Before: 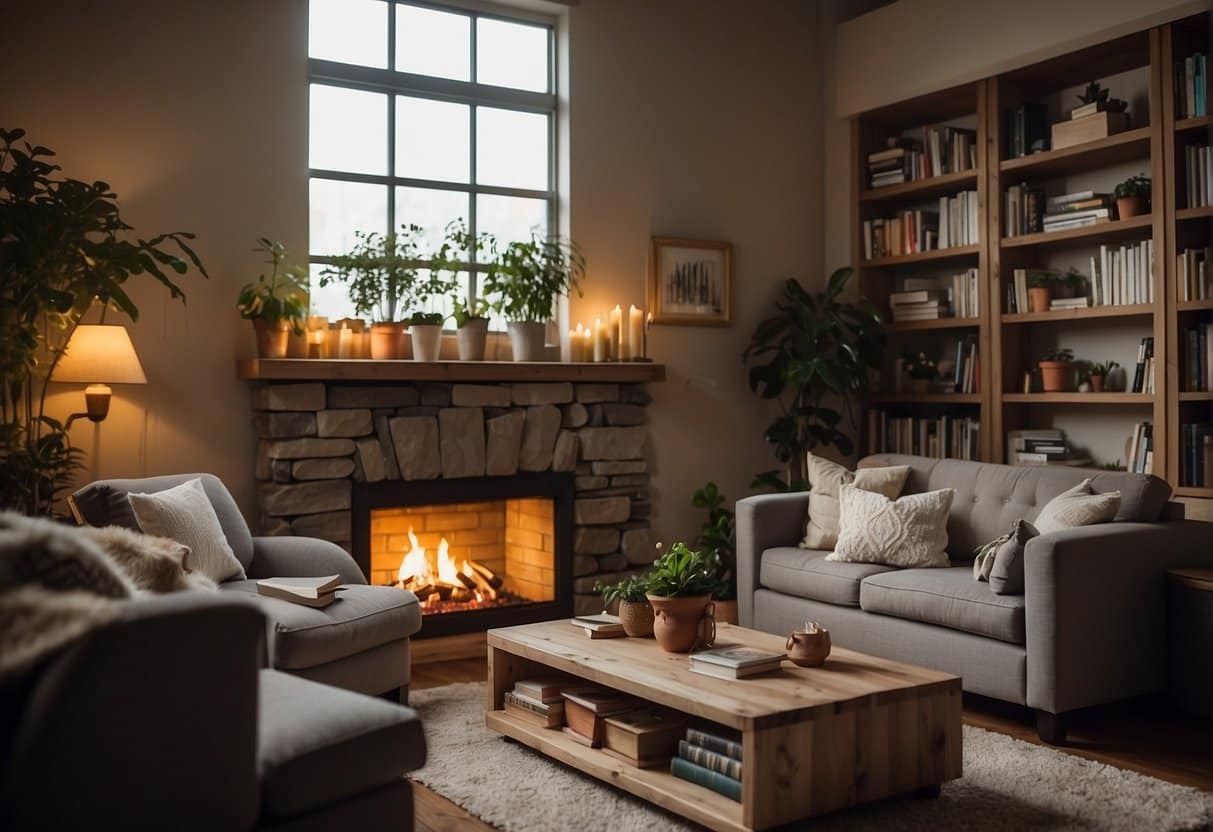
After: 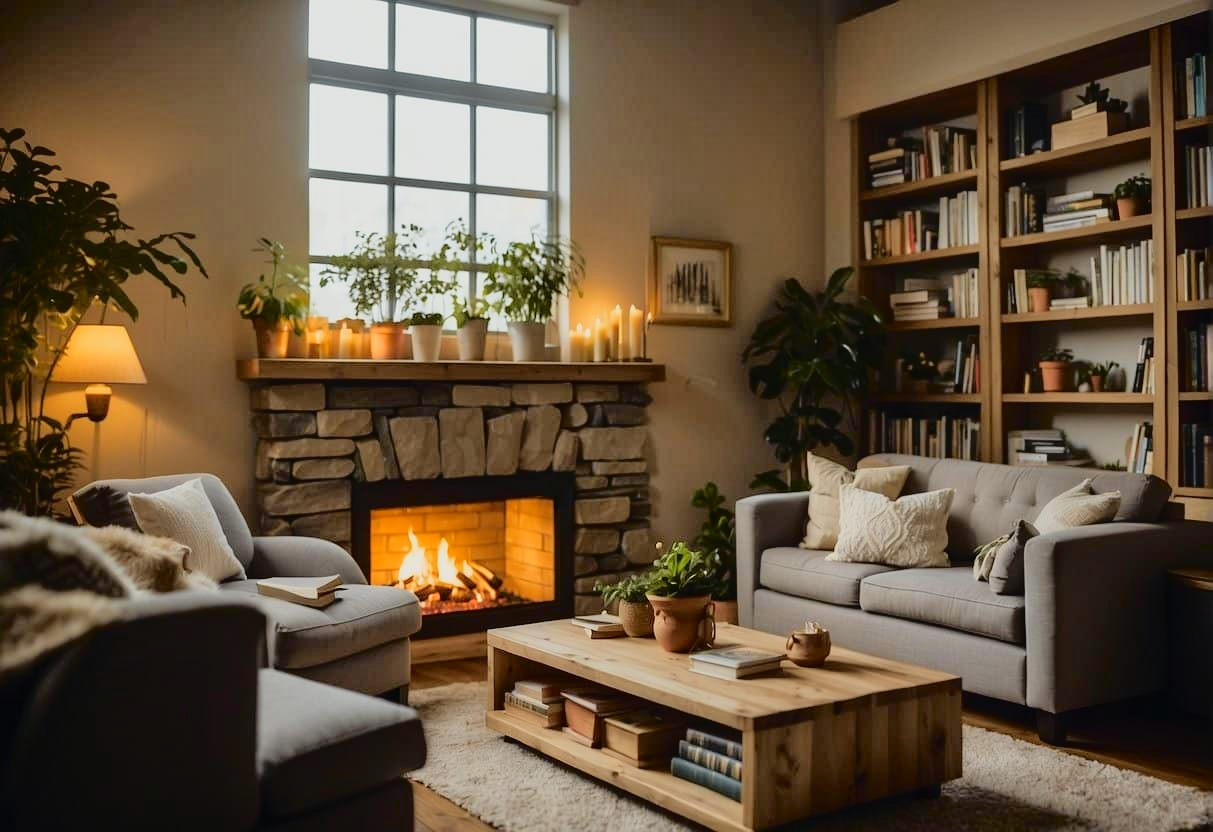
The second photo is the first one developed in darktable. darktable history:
tone curve: curves: ch0 [(0, 0.013) (0.129, 0.1) (0.291, 0.375) (0.46, 0.576) (0.667, 0.78) (0.851, 0.903) (0.997, 0.951)]; ch1 [(0, 0) (0.353, 0.344) (0.45, 0.46) (0.498, 0.495) (0.528, 0.531) (0.563, 0.566) (0.592, 0.609) (0.657, 0.672) (1, 1)]; ch2 [(0, 0) (0.333, 0.346) (0.375, 0.375) (0.427, 0.44) (0.5, 0.501) (0.505, 0.505) (0.544, 0.573) (0.576, 0.615) (0.612, 0.644) (0.66, 0.715) (1, 1)], color space Lab, independent channels, preserve colors none
tone equalizer: -8 EV 0.25 EV, -7 EV 0.417 EV, -6 EV 0.417 EV, -5 EV 0.25 EV, -3 EV -0.25 EV, -2 EV -0.417 EV, -1 EV -0.417 EV, +0 EV -0.25 EV, edges refinement/feathering 500, mask exposure compensation -1.57 EV, preserve details guided filter
